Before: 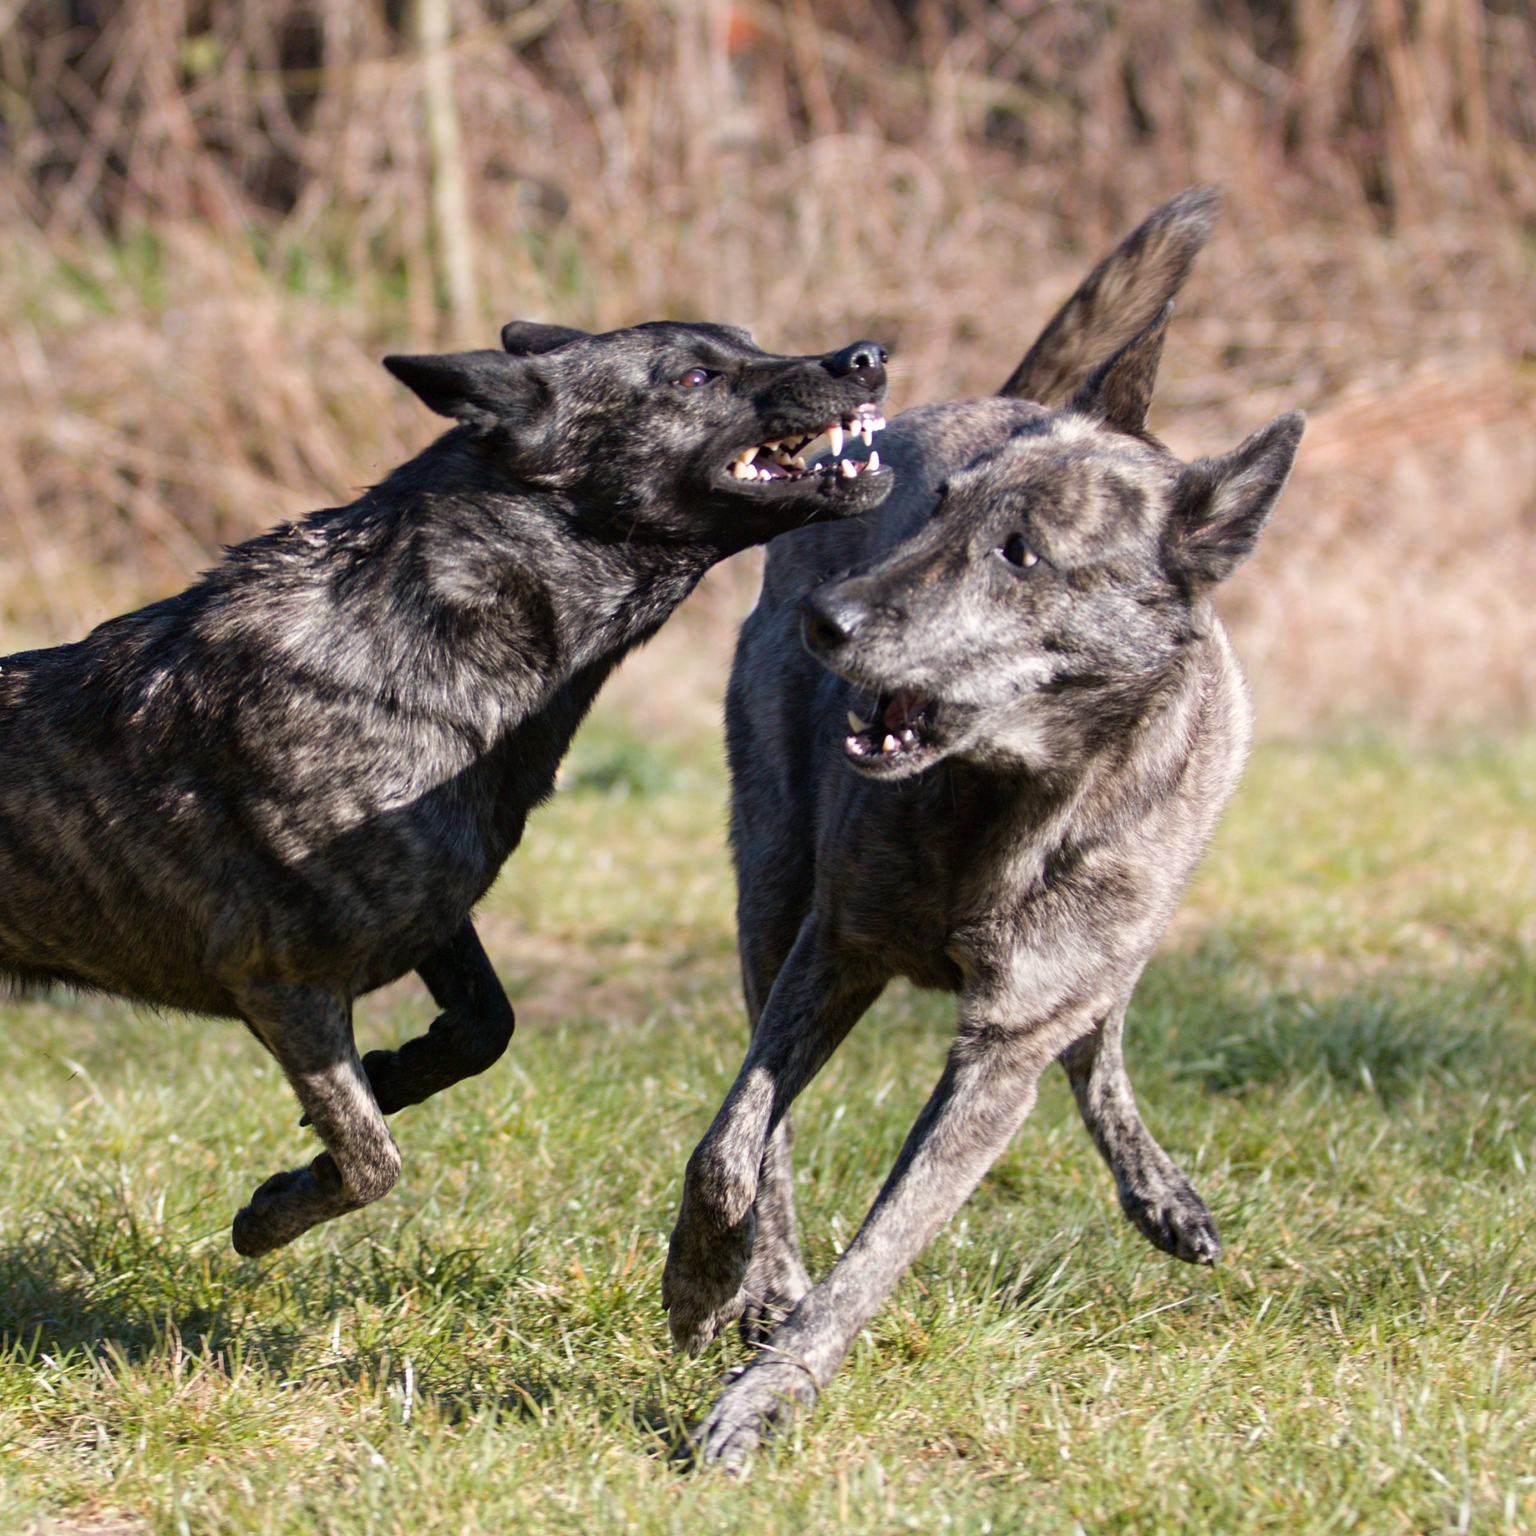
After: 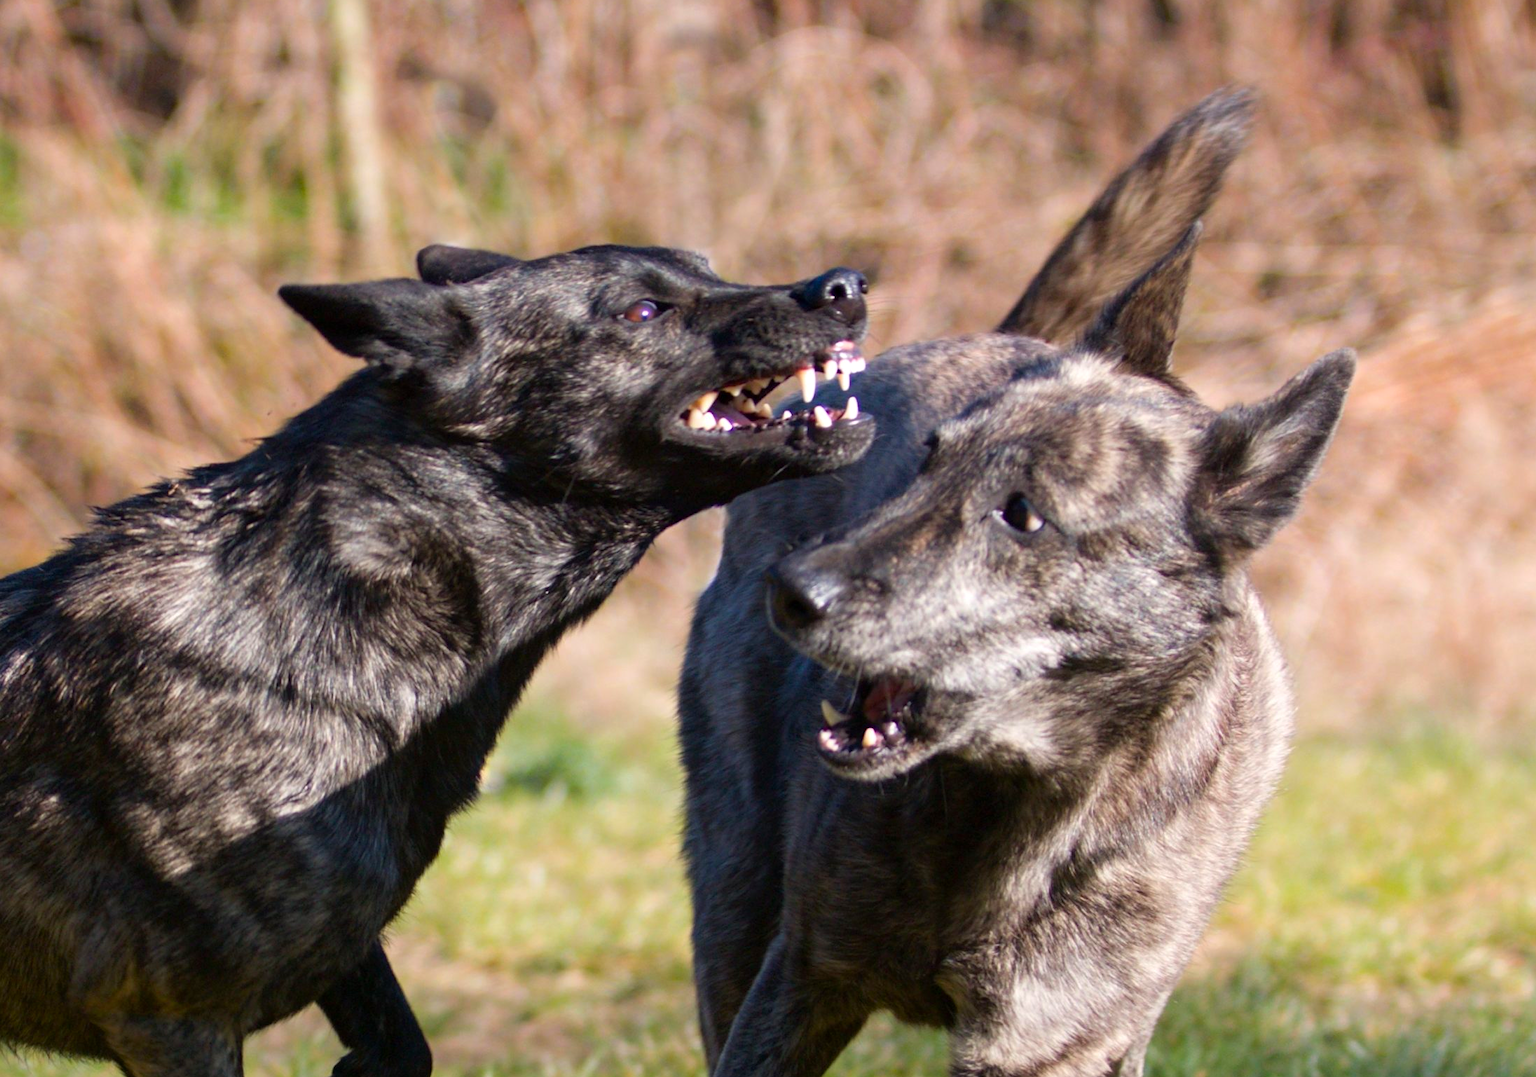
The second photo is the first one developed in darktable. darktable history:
tone equalizer: smoothing 1
crop and rotate: left 9.427%, top 7.284%, right 4.913%, bottom 32.626%
color correction: highlights b* 0.022, saturation 1.32
